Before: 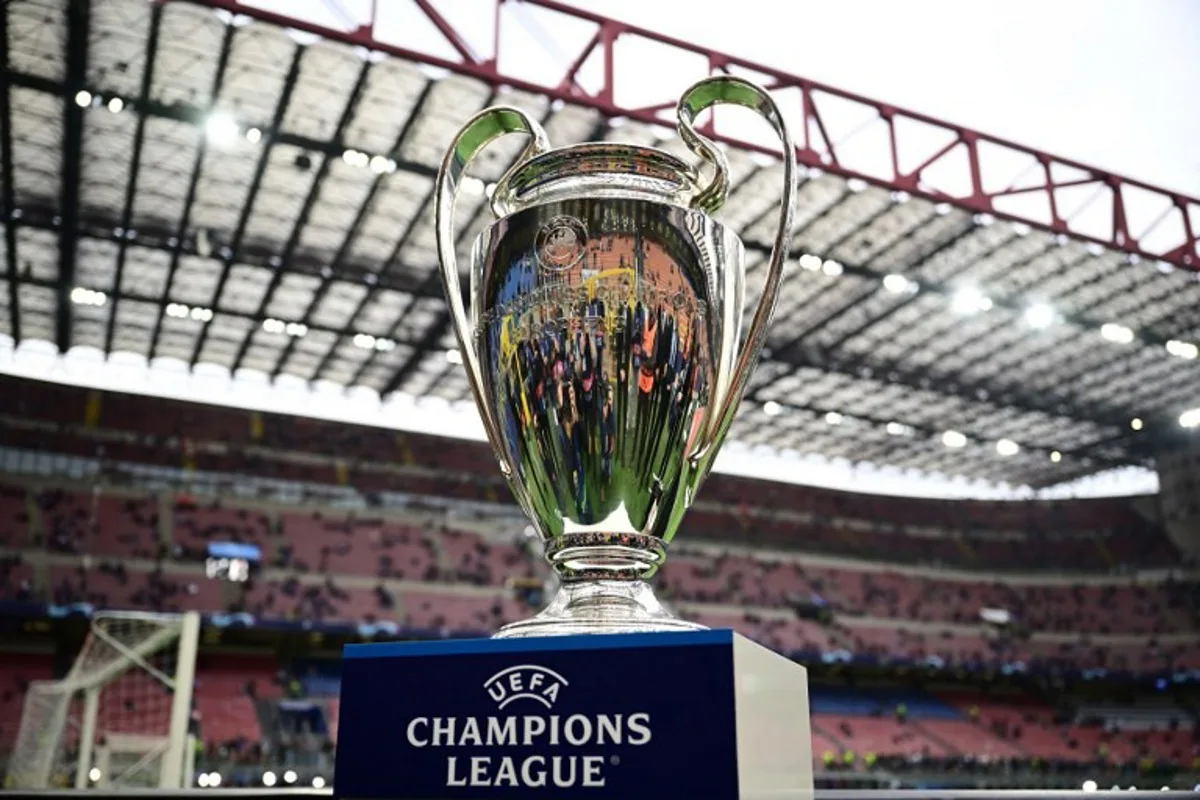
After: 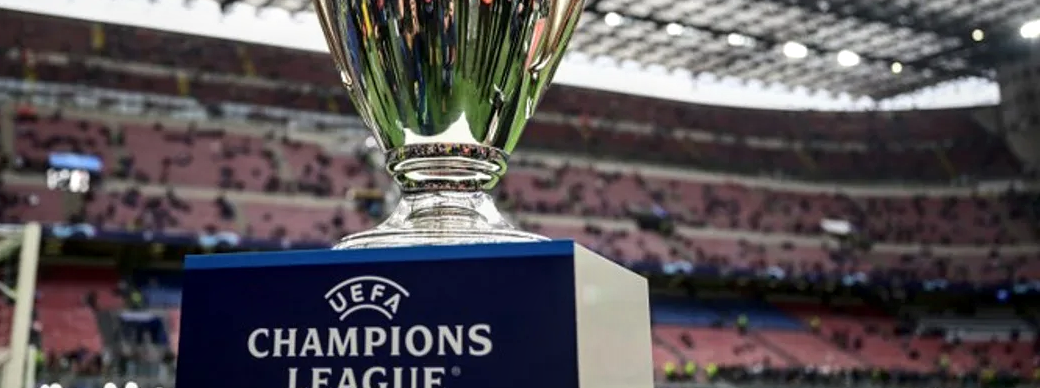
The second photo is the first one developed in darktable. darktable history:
local contrast: on, module defaults
crop and rotate: left 13.278%, top 48.689%, bottom 2.755%
